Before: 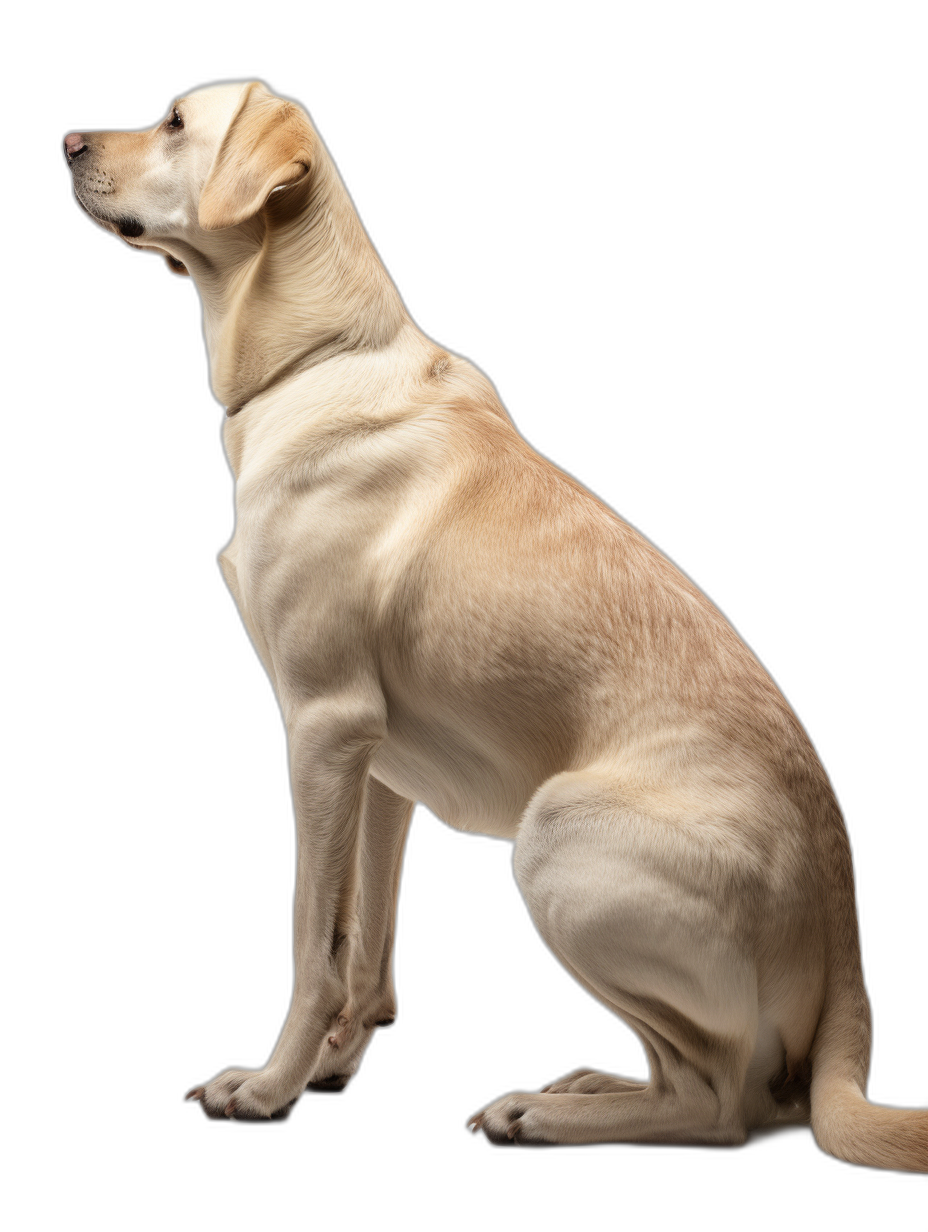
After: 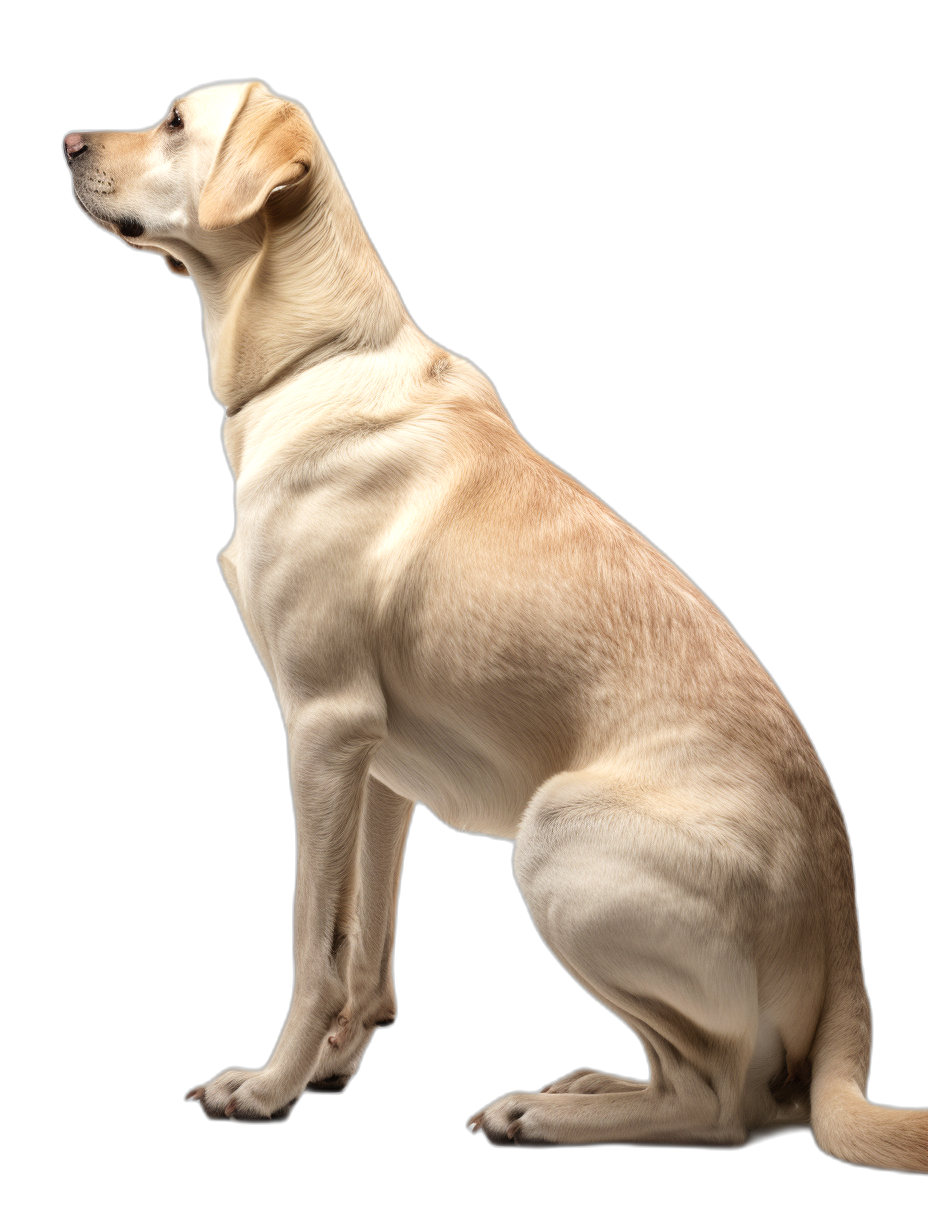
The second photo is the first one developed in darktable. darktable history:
exposure: exposure 0.252 EV, compensate exposure bias true, compensate highlight preservation false
